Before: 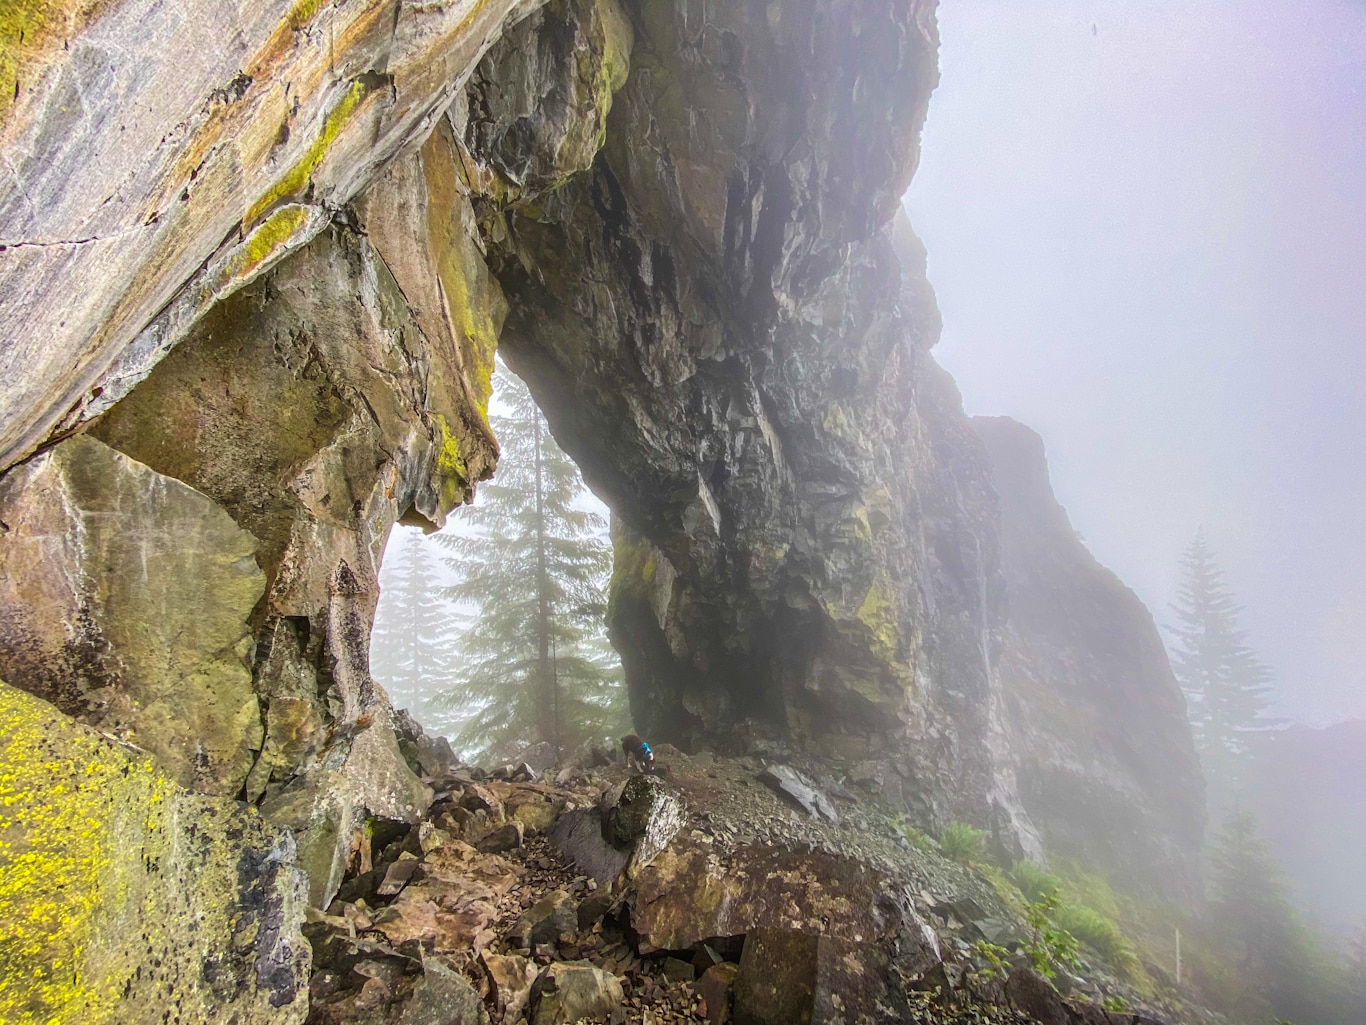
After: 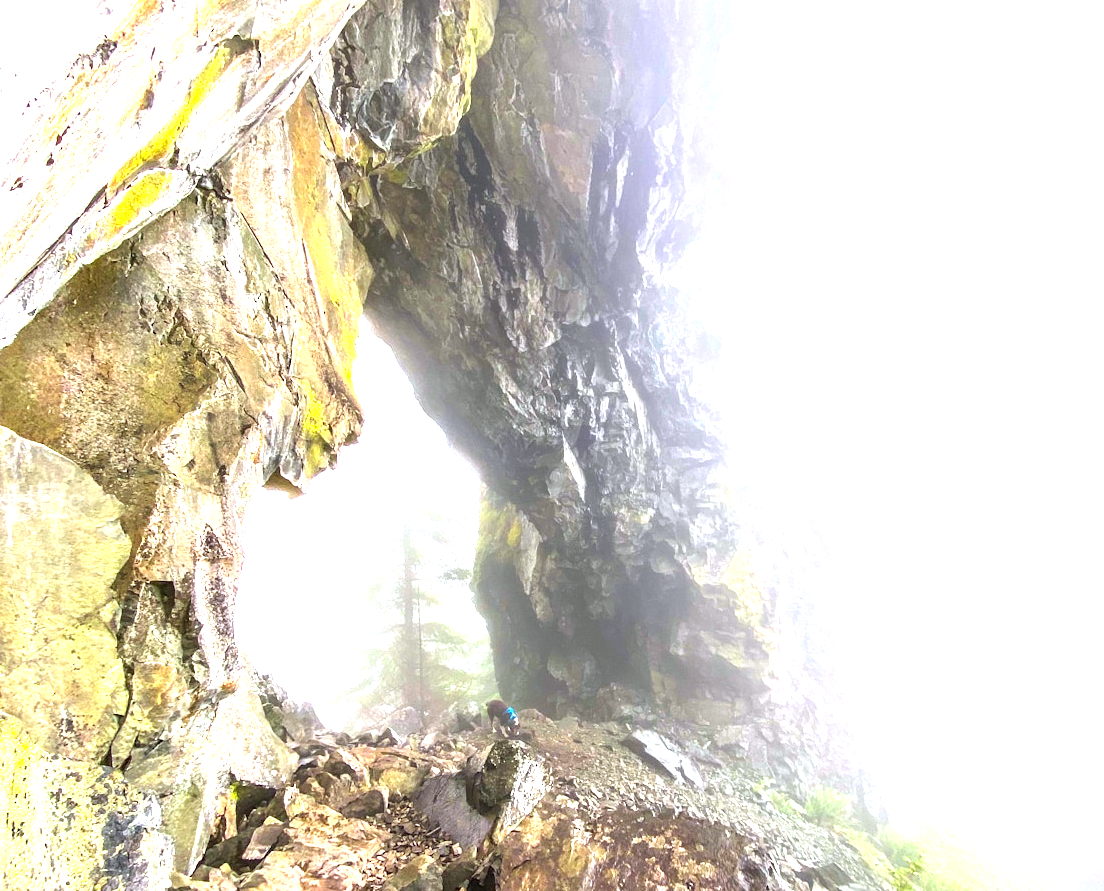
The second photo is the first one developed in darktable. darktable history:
exposure: black level correction 0.001, exposure 1.822 EV, compensate exposure bias true, compensate highlight preservation false
white balance: red 0.984, blue 1.059
crop: left 9.929%, top 3.475%, right 9.188%, bottom 9.529%
